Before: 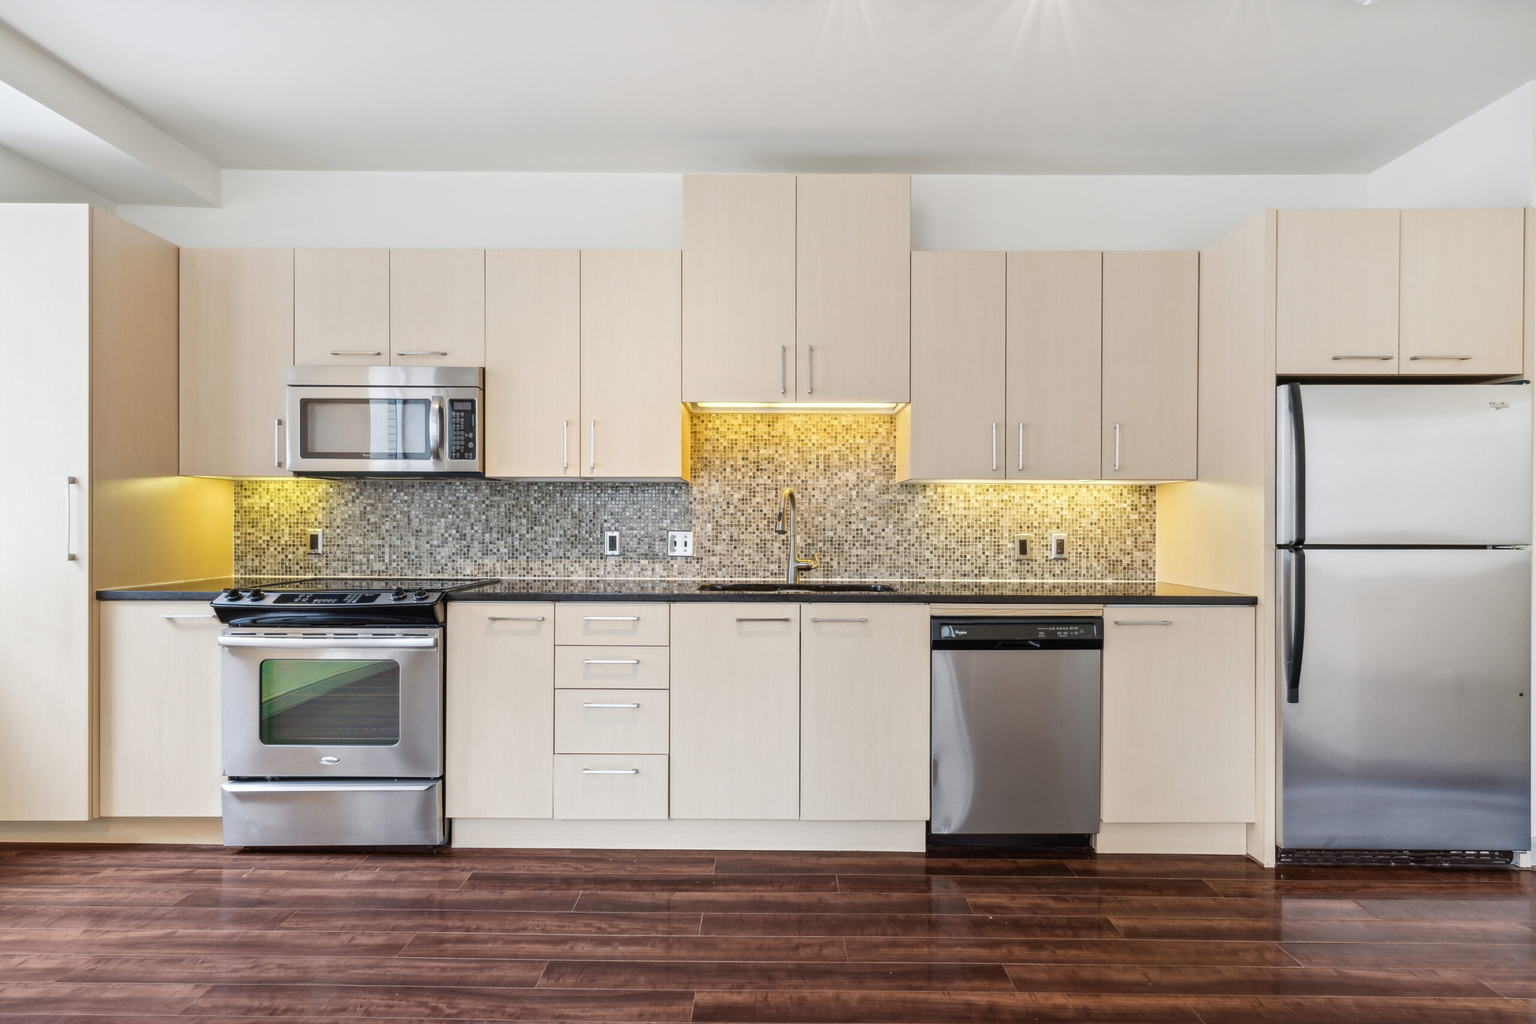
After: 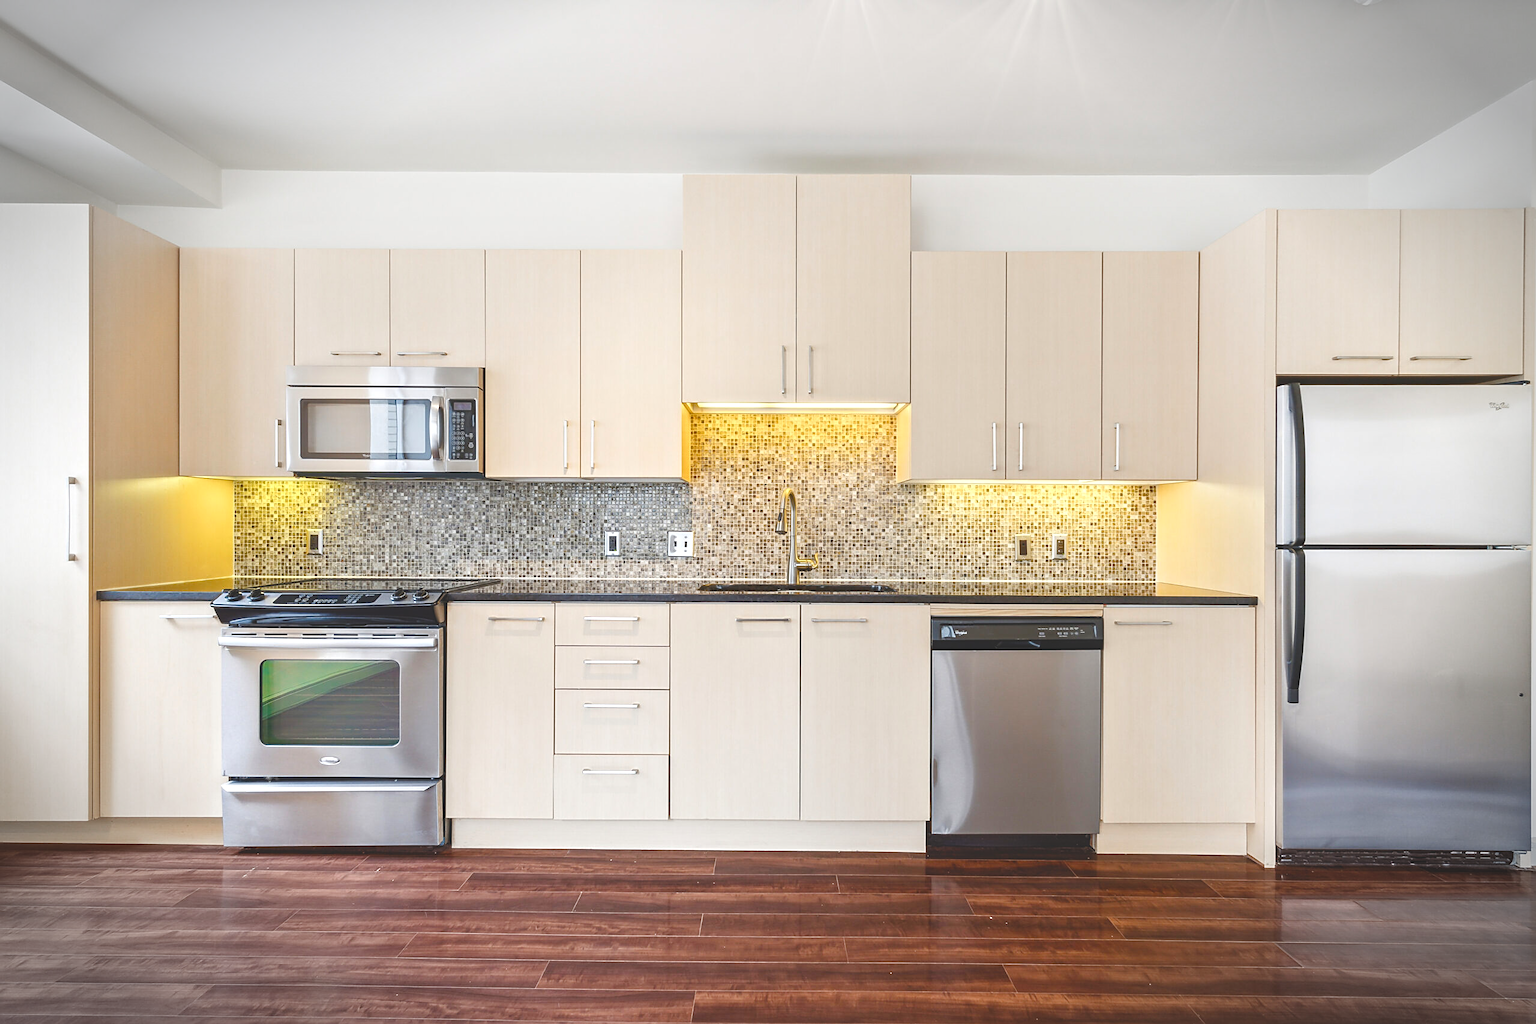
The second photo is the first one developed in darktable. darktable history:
sharpen: on, module defaults
vignetting: fall-off start 90.25%, fall-off radius 38.97%, width/height ratio 1.215, shape 1.29, unbound false
color balance rgb: global offset › luminance 1.975%, perceptual saturation grading › global saturation 0.1%, perceptual saturation grading › mid-tones 6.416%, perceptual saturation grading › shadows 72.241%, contrast -9.381%
exposure: black level correction 0.001, exposure 0.5 EV, compensate exposure bias true, compensate highlight preservation false
